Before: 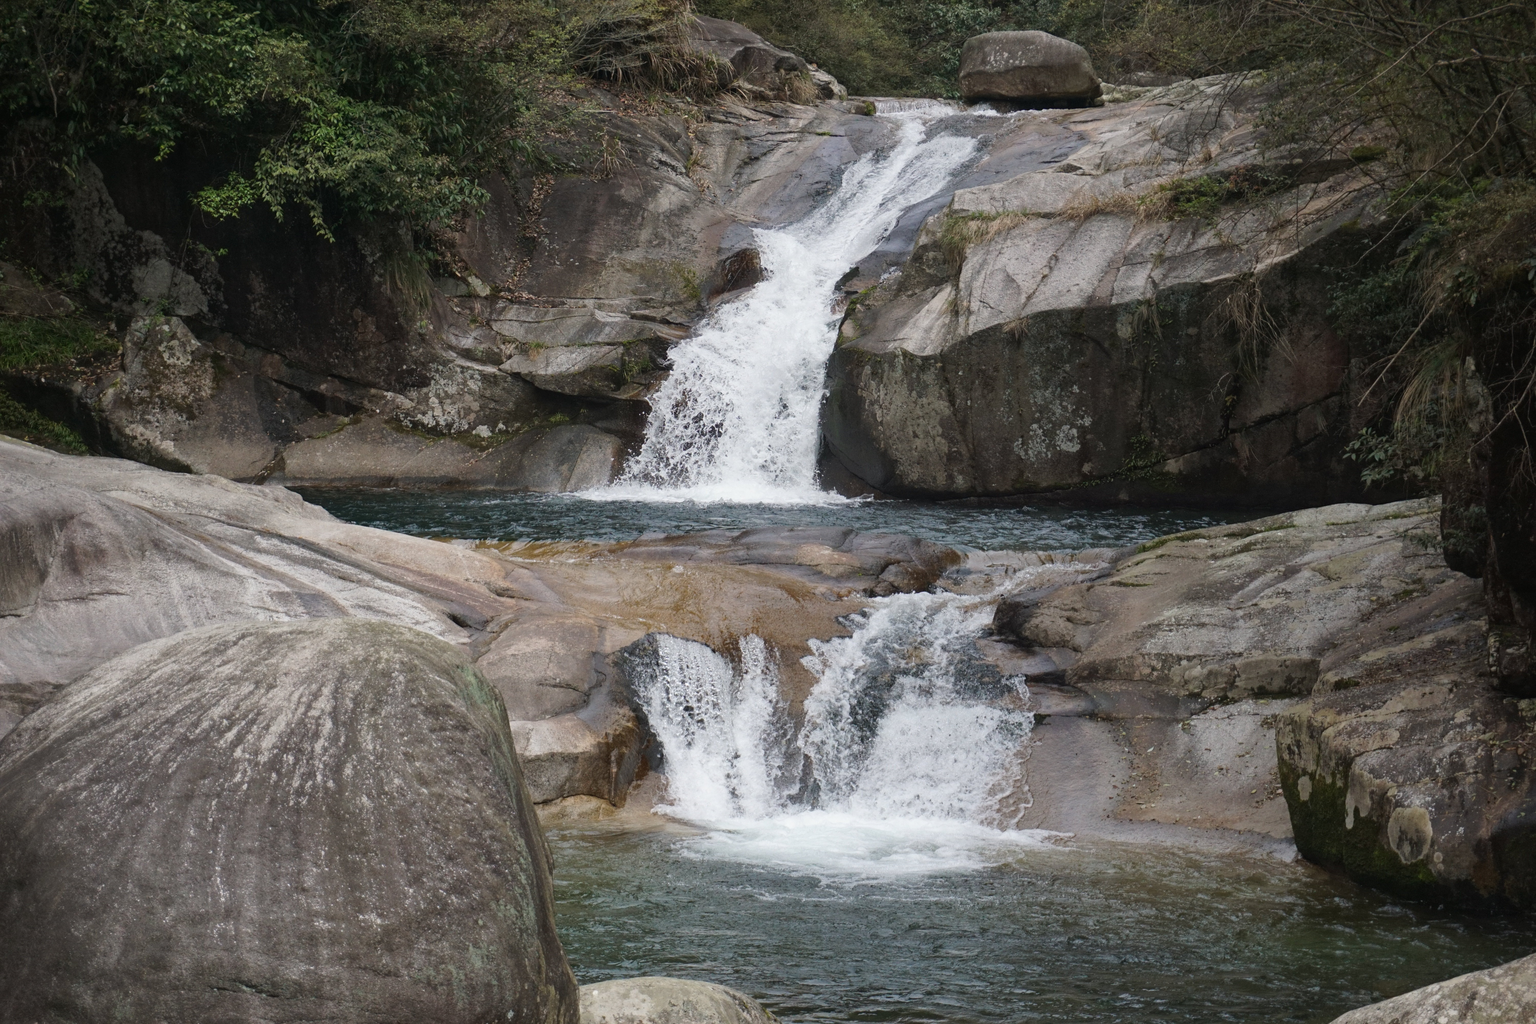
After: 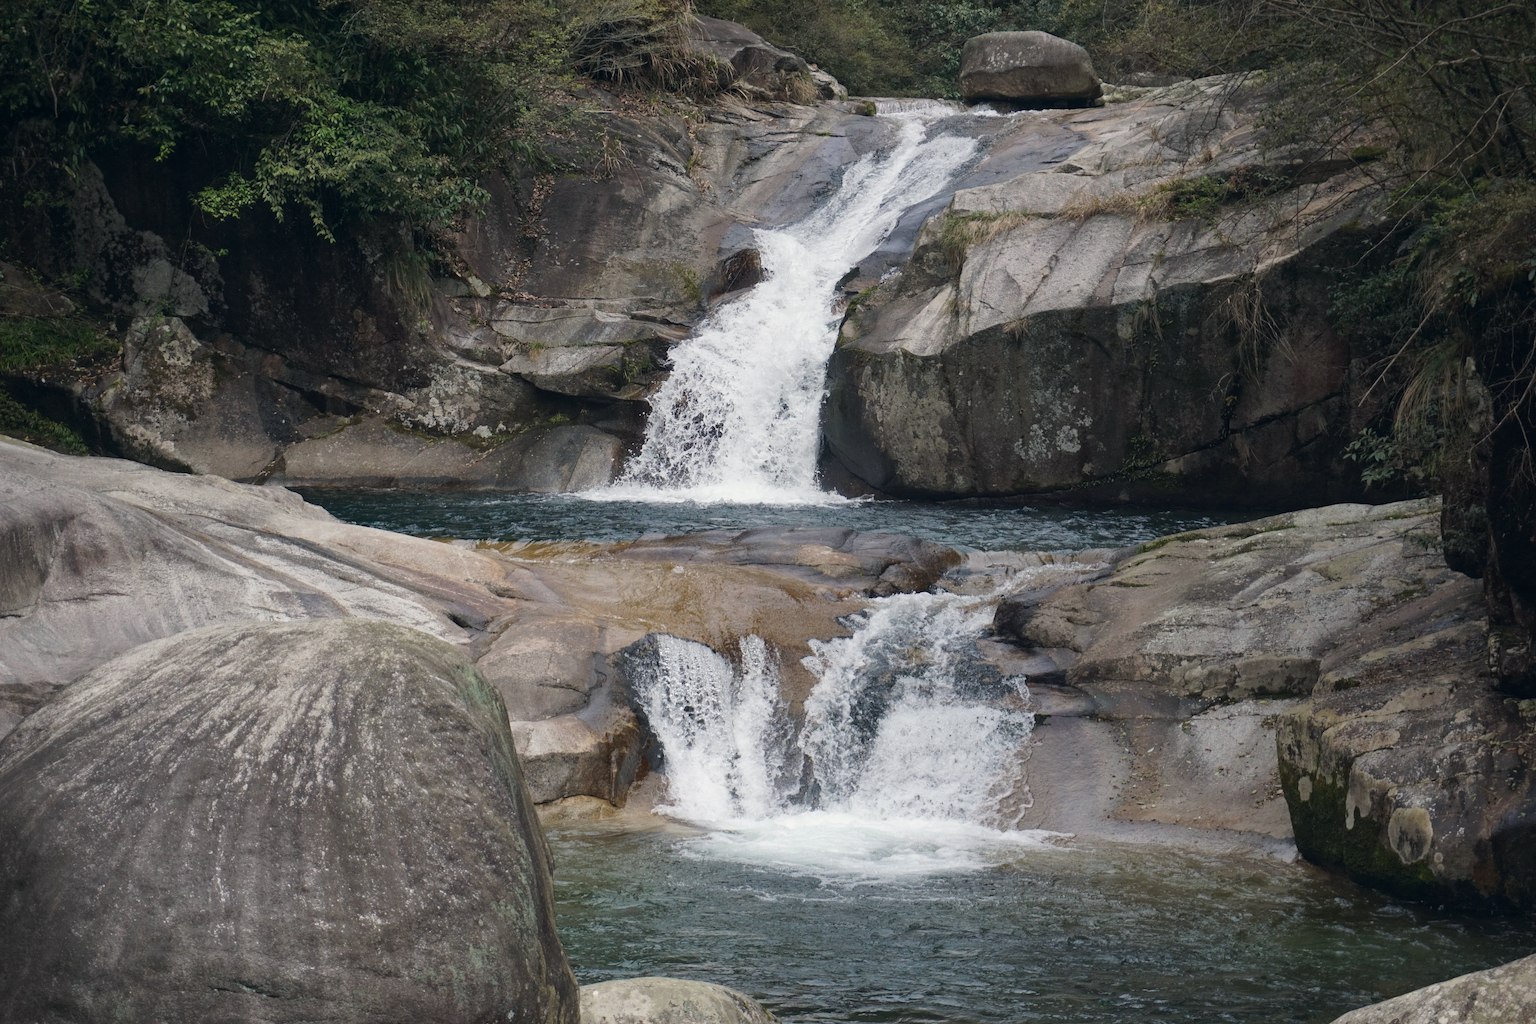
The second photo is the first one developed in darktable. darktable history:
color correction: highlights a* 0.249, highlights b* 2.71, shadows a* -1.06, shadows b* -4.57
